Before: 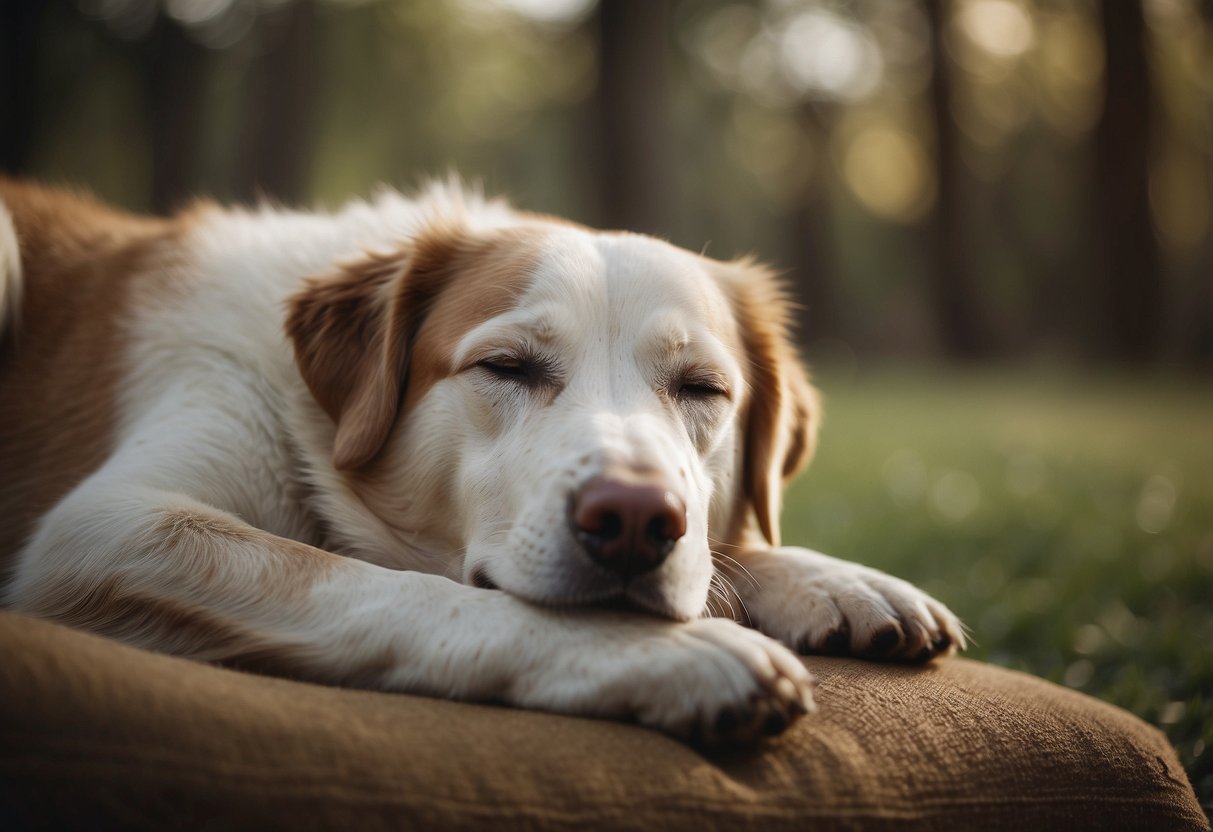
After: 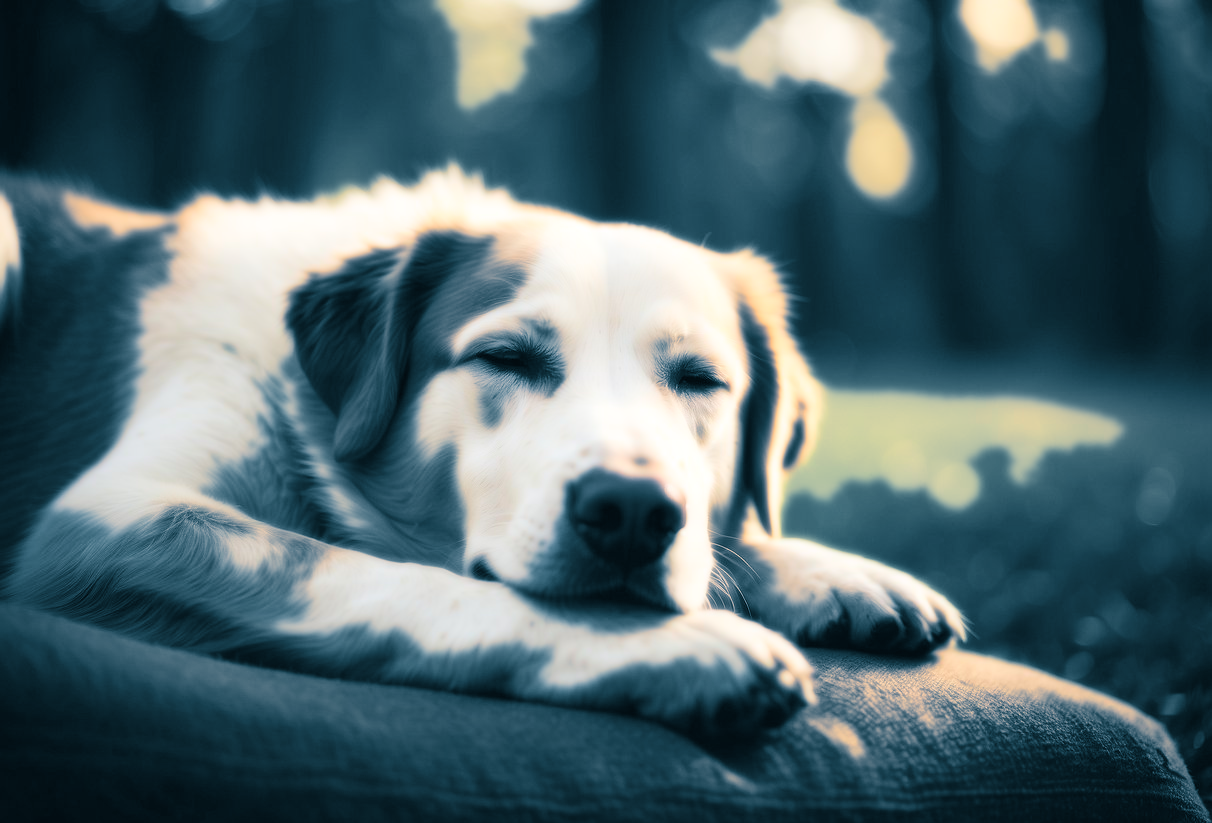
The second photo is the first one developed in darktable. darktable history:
split-toning: shadows › hue 212.4°, balance -70
bloom: size 0%, threshold 54.82%, strength 8.31%
crop: top 1.049%, right 0.001%
